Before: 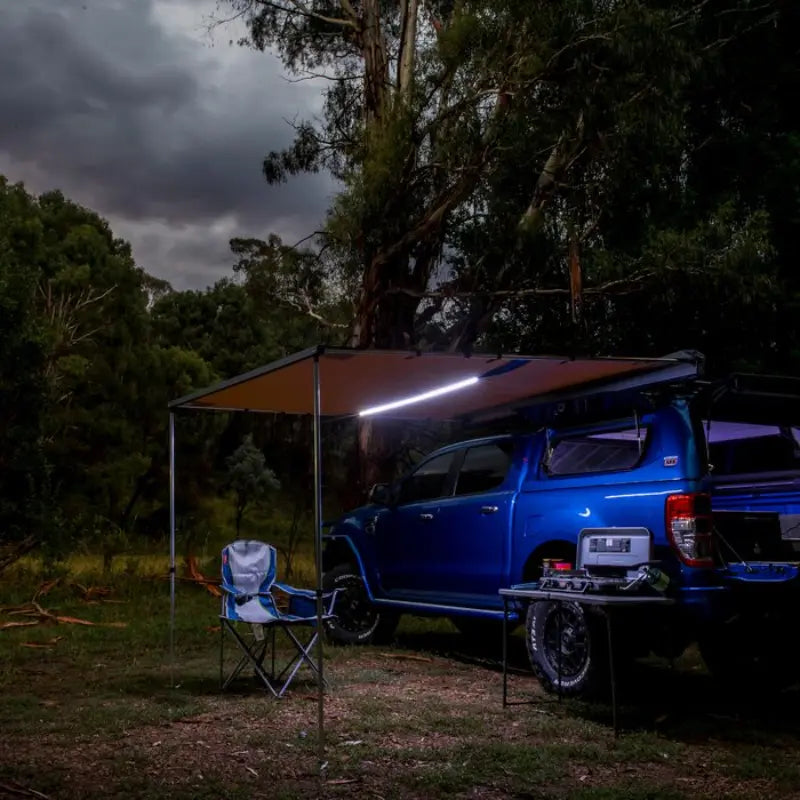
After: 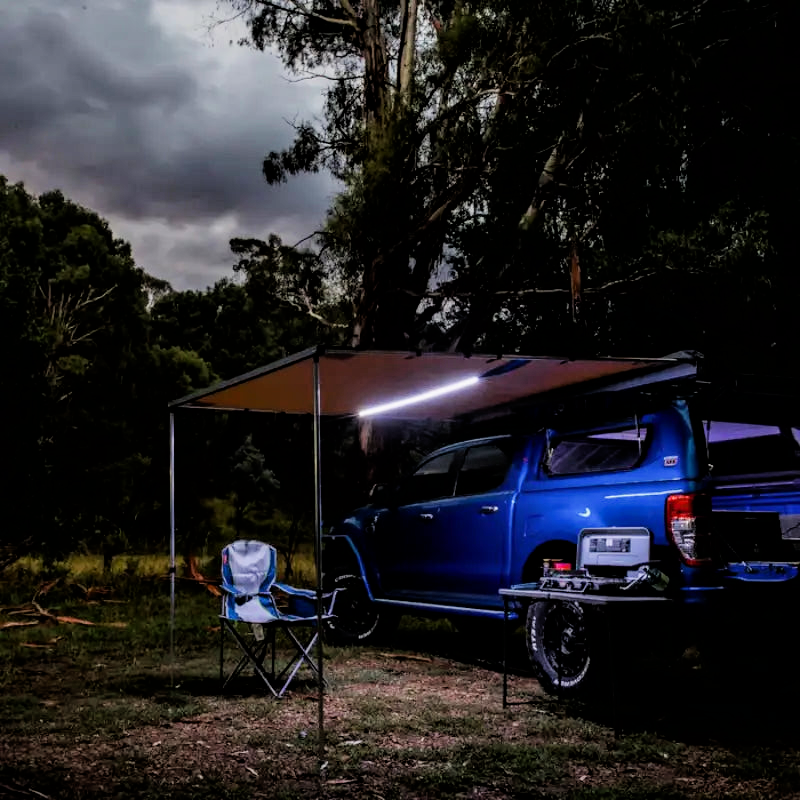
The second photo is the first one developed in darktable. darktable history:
exposure: exposure 0.7 EV, compensate highlight preservation false
contrast equalizer: octaves 7, y [[0.6 ×6], [0.55 ×6], [0 ×6], [0 ×6], [0 ×6]], mix 0.3
filmic rgb: black relative exposure -5 EV, hardness 2.88, contrast 1.1
